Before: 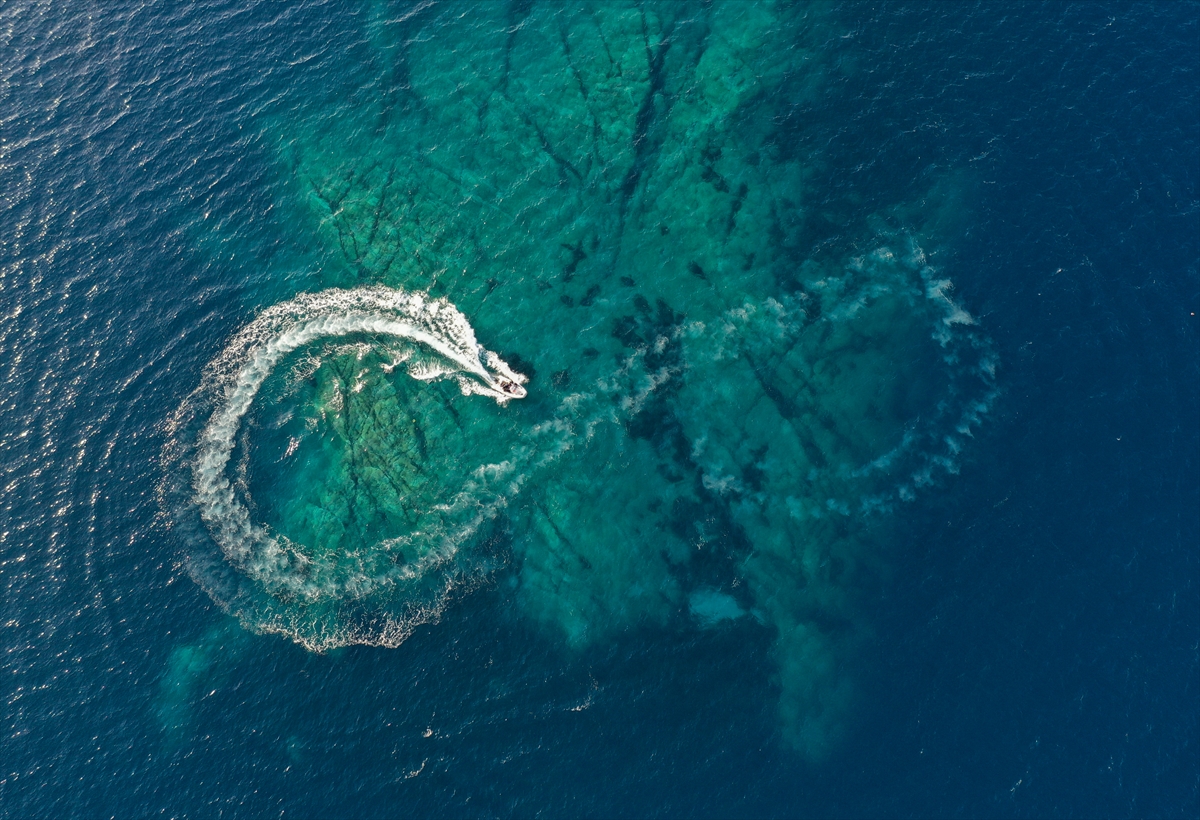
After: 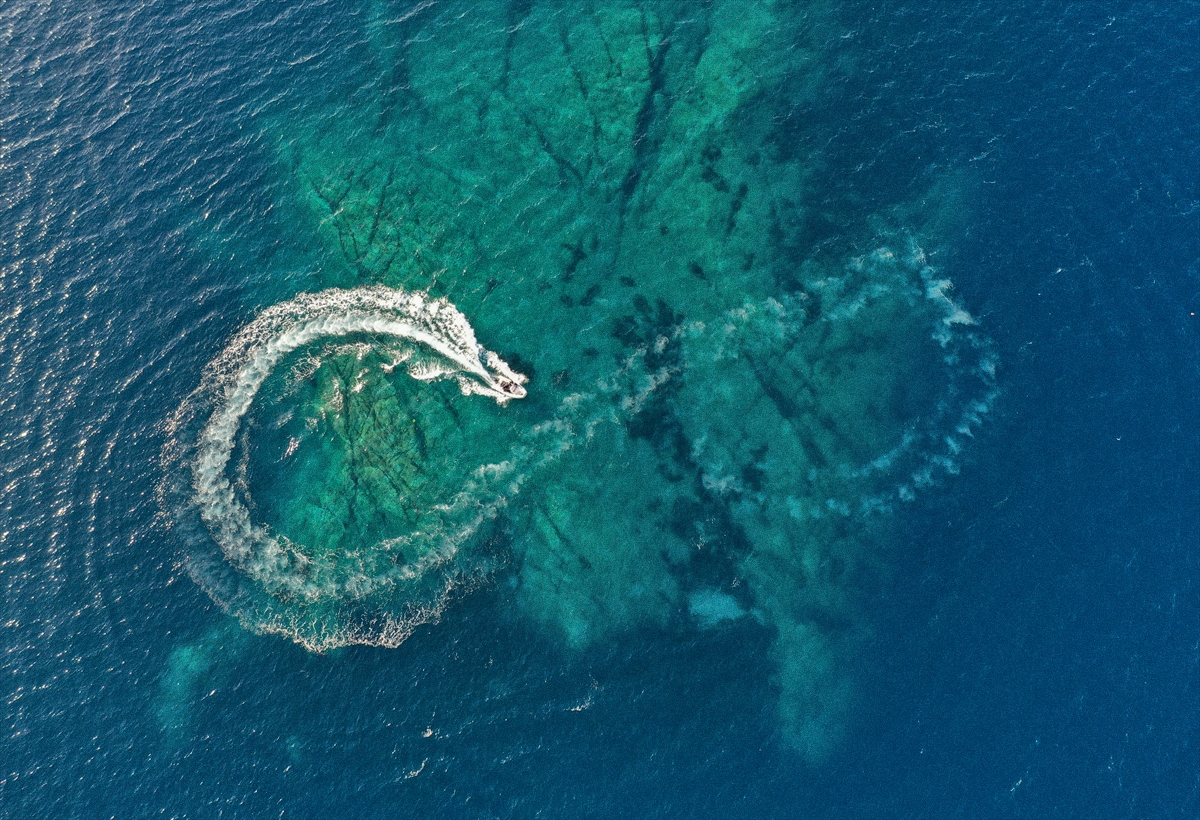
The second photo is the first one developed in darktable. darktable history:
shadows and highlights: white point adjustment 0.05, highlights color adjustment 55.9%, soften with gaussian
grain: on, module defaults
